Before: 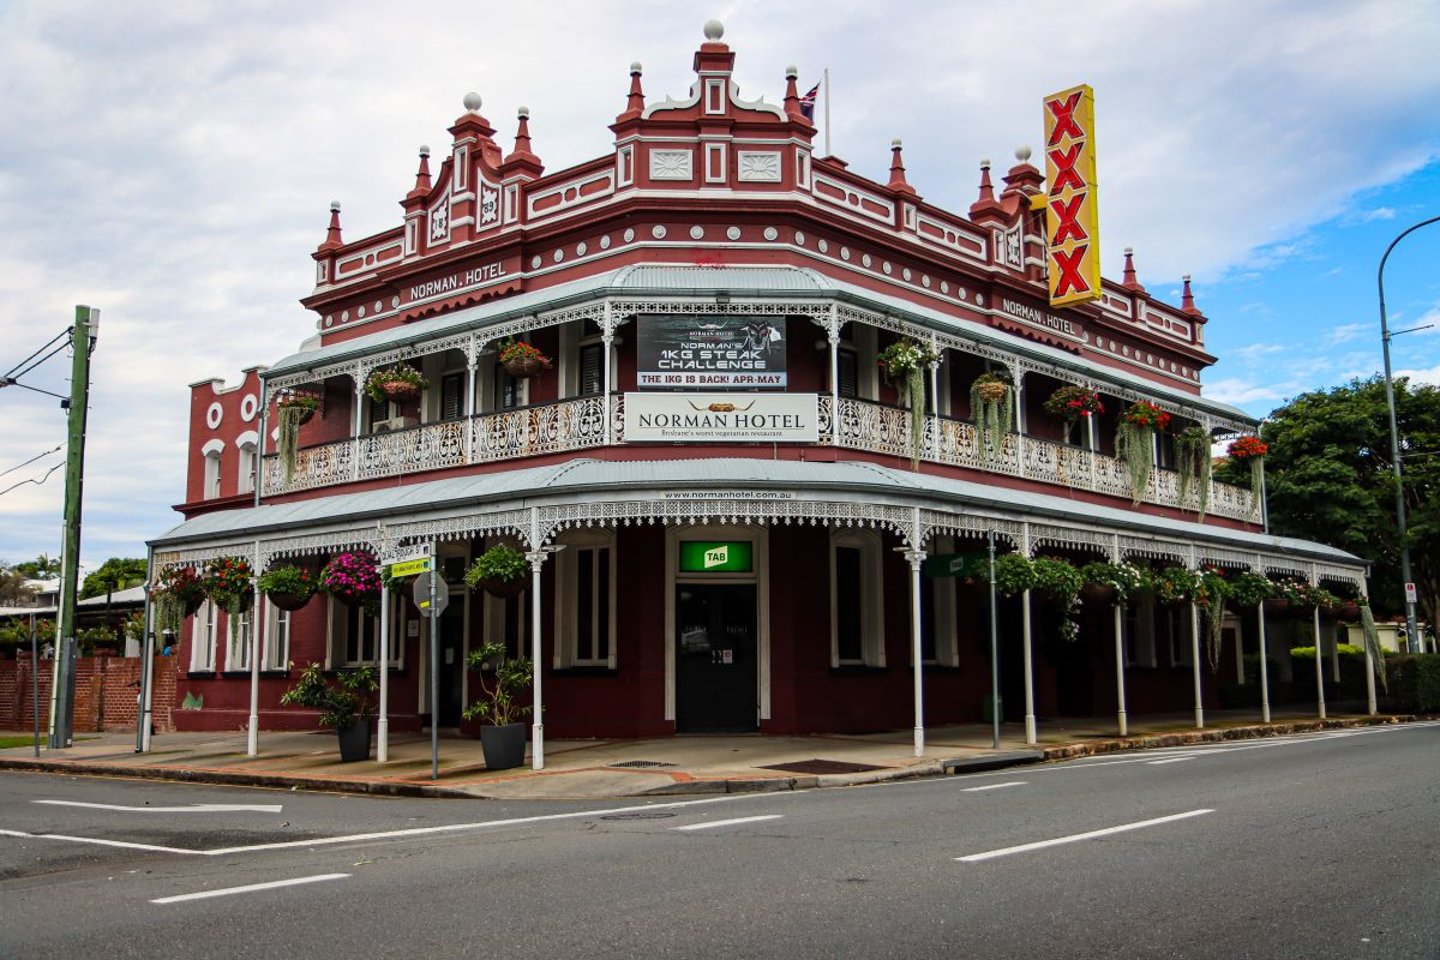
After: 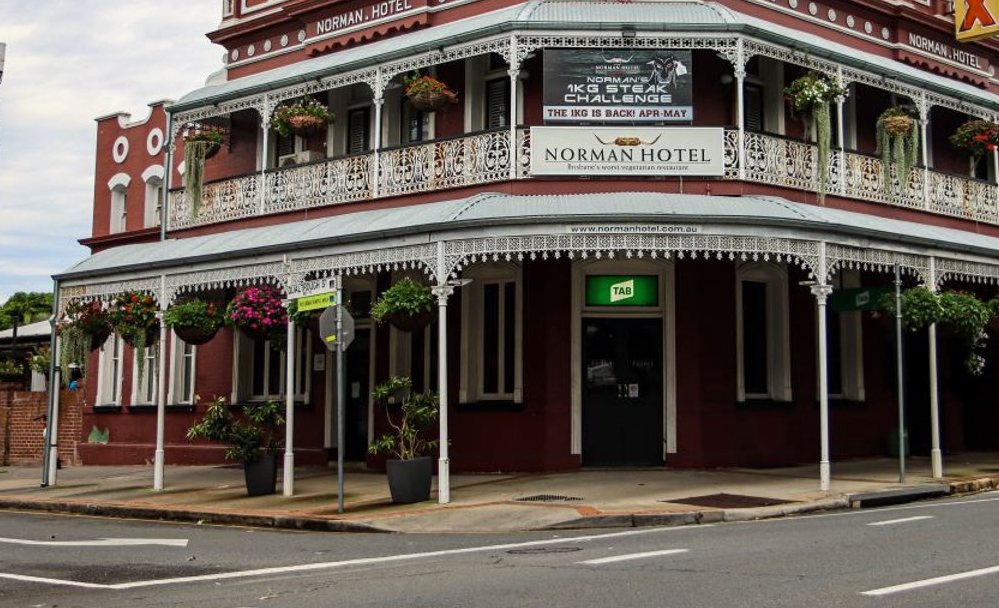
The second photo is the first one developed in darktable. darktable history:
crop: left 6.569%, top 27.713%, right 24.05%, bottom 8.892%
color calibration: x 0.34, y 0.354, temperature 5163.57 K
color zones: curves: ch1 [(0.113, 0.438) (0.75, 0.5)]; ch2 [(0.12, 0.526) (0.75, 0.5)]
